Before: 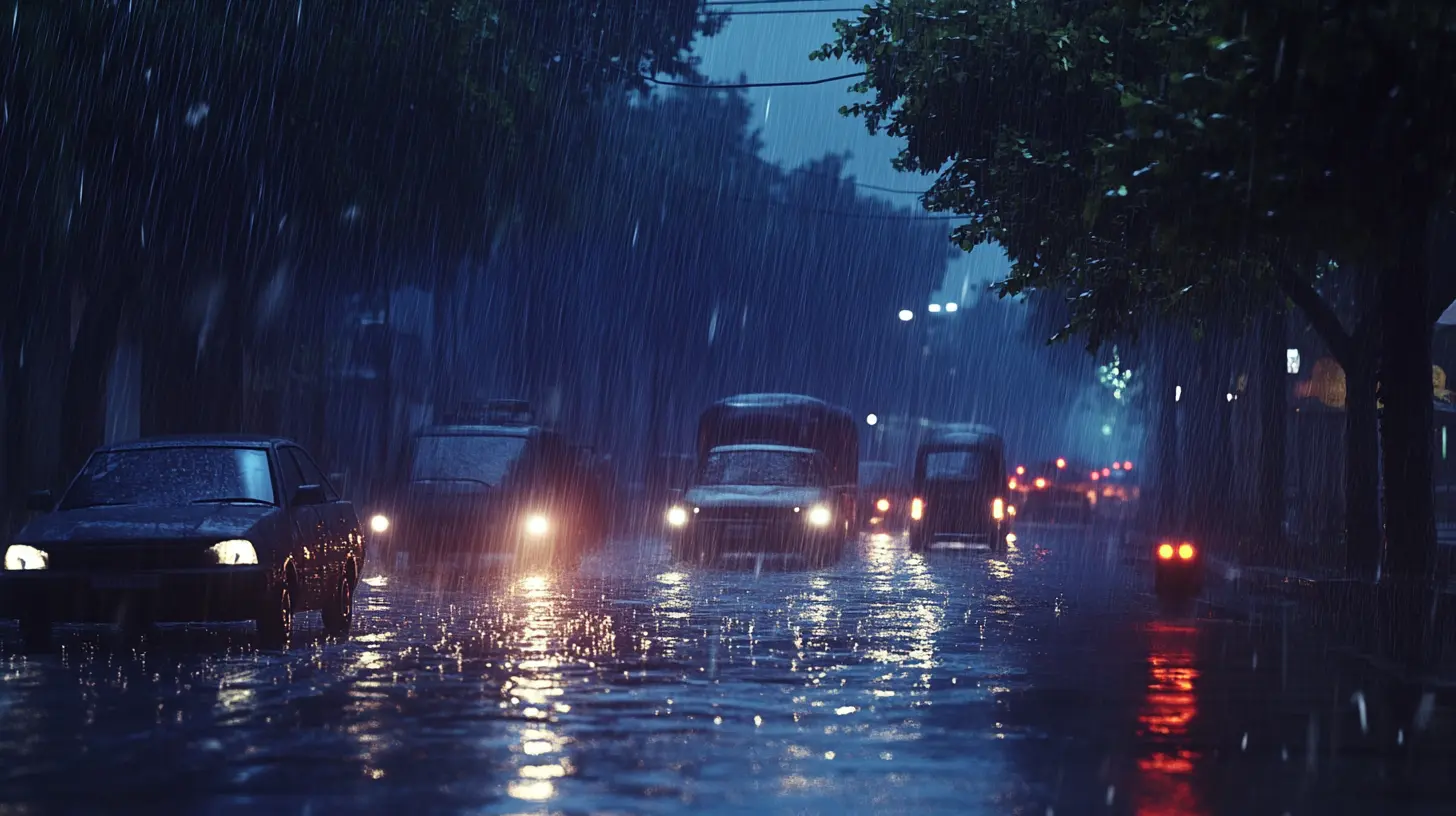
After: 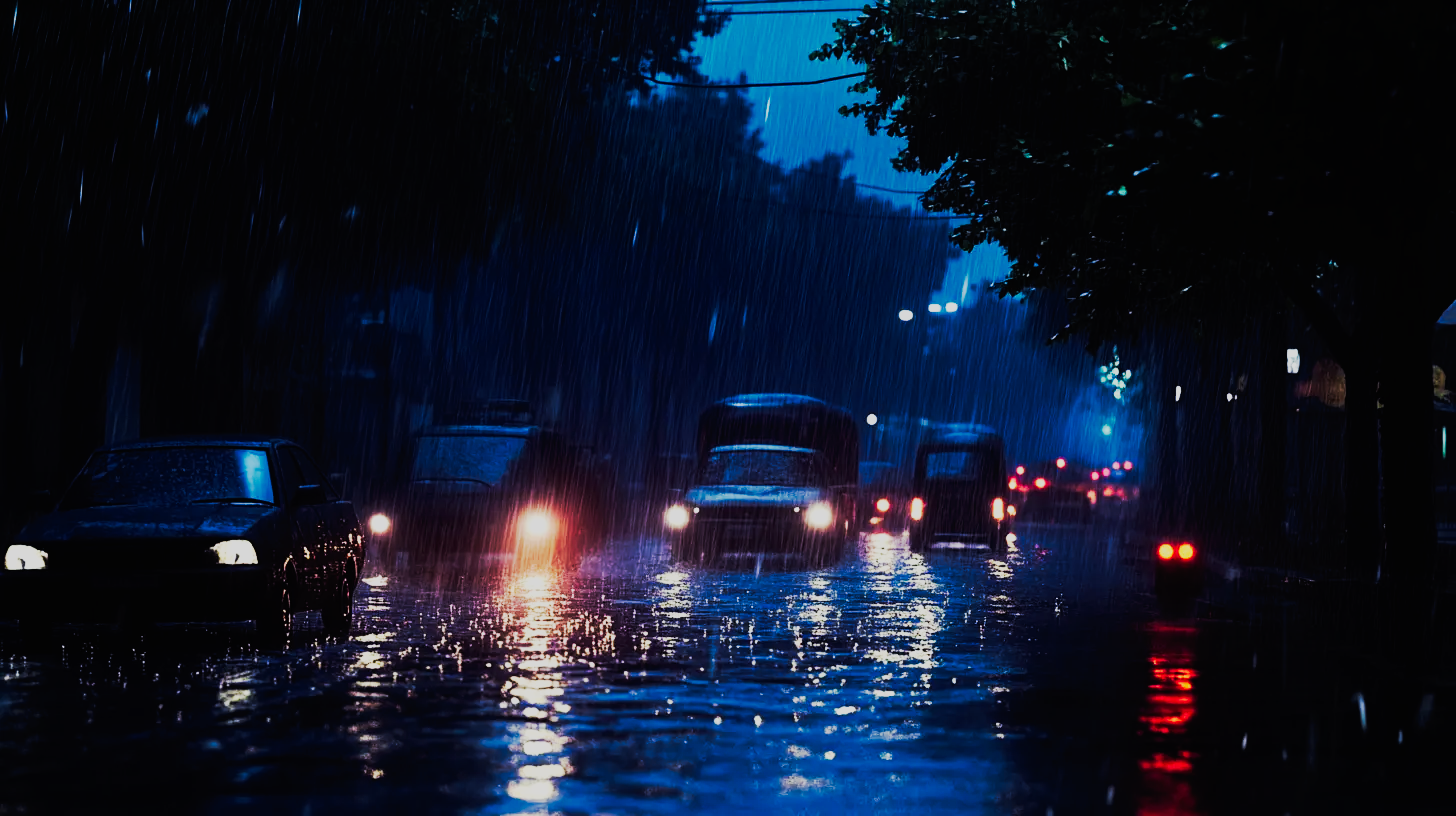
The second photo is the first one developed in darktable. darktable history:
filmic rgb: black relative exposure -7.32 EV, white relative exposure 5.09 EV, hardness 3.2
tone curve: curves: ch0 [(0, 0) (0.003, 0.005) (0.011, 0.007) (0.025, 0.009) (0.044, 0.013) (0.069, 0.017) (0.1, 0.02) (0.136, 0.029) (0.177, 0.052) (0.224, 0.086) (0.277, 0.129) (0.335, 0.188) (0.399, 0.256) (0.468, 0.361) (0.543, 0.526) (0.623, 0.696) (0.709, 0.784) (0.801, 0.85) (0.898, 0.882) (1, 1)], preserve colors none
